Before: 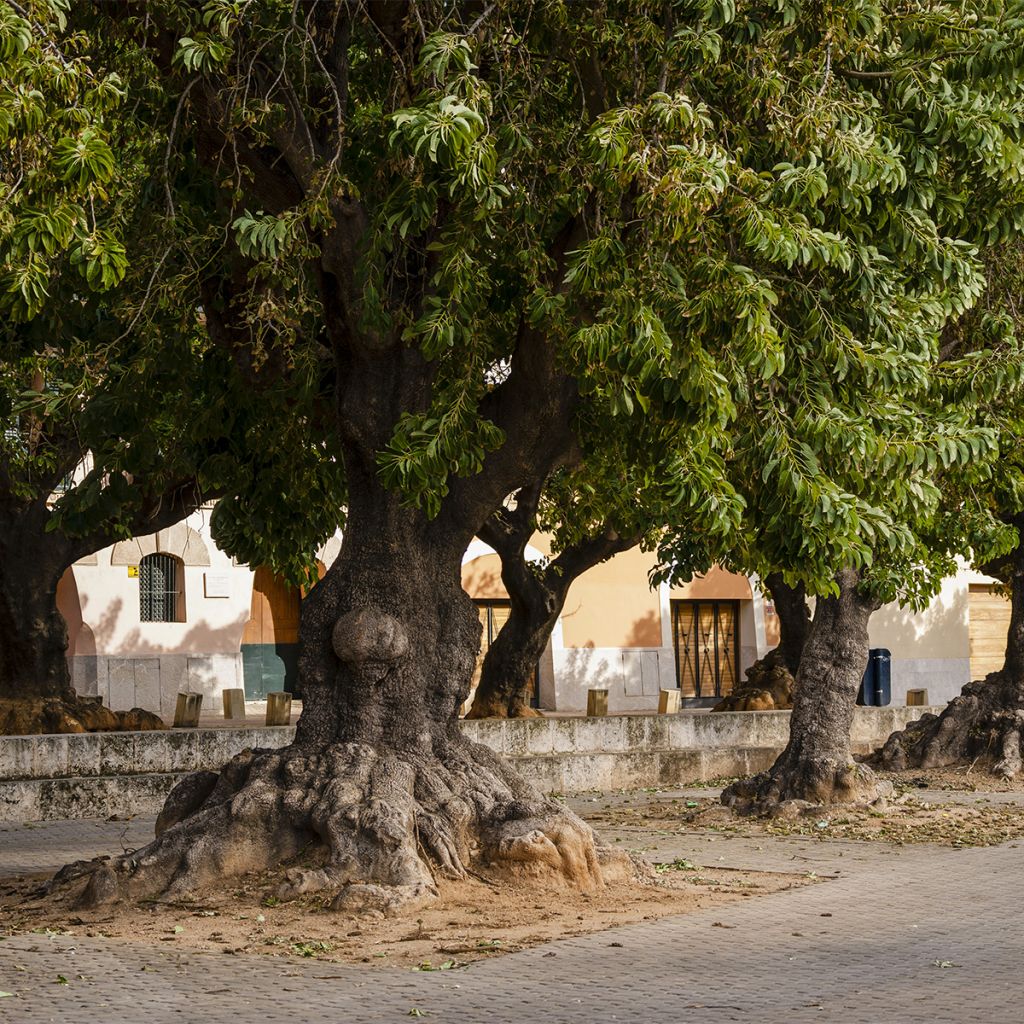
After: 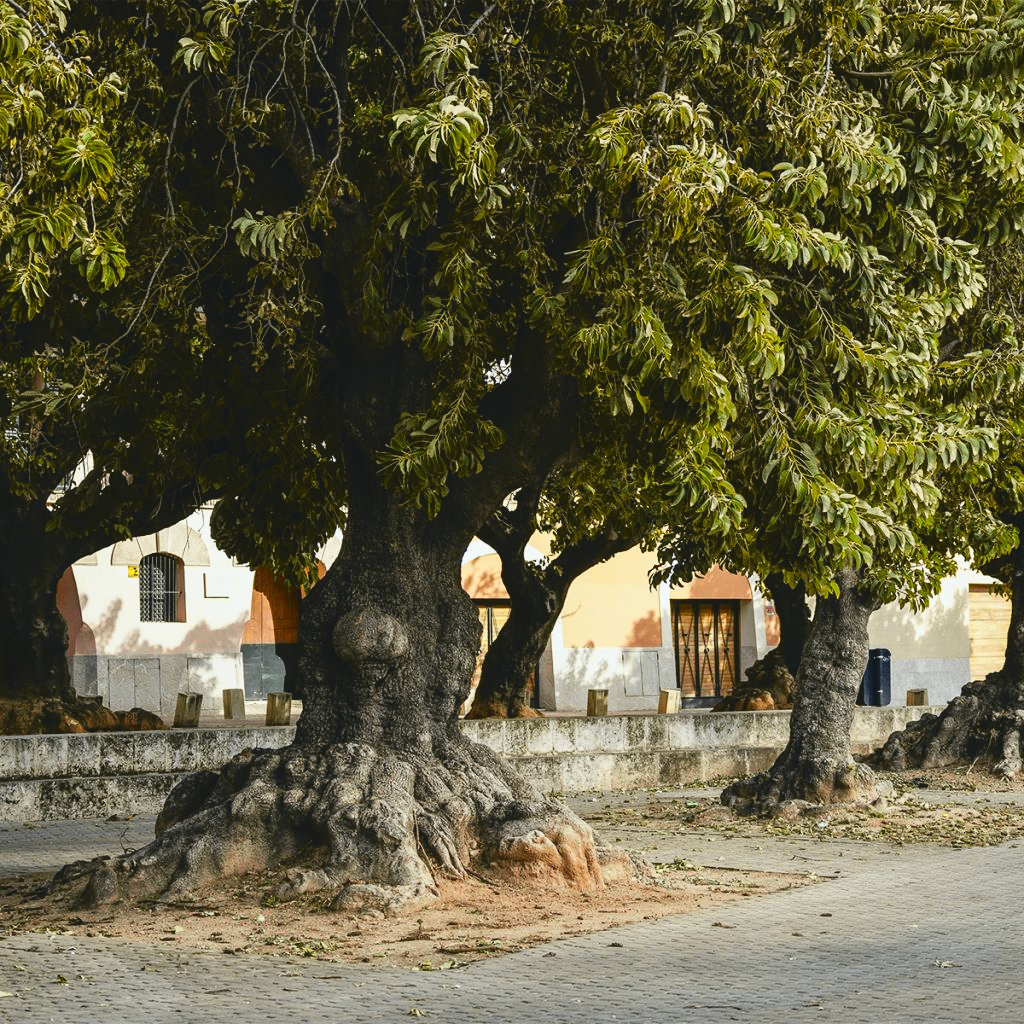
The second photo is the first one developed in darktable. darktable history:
tone curve: curves: ch0 [(0, 0.074) (0.129, 0.136) (0.285, 0.301) (0.689, 0.764) (0.854, 0.926) (0.987, 0.977)]; ch1 [(0, 0) (0.337, 0.249) (0.434, 0.437) (0.485, 0.491) (0.515, 0.495) (0.566, 0.57) (0.625, 0.625) (0.764, 0.806) (1, 1)]; ch2 [(0, 0) (0.314, 0.301) (0.401, 0.411) (0.505, 0.499) (0.54, 0.54) (0.608, 0.613) (0.706, 0.735) (1, 1)], color space Lab, independent channels, preserve colors none
